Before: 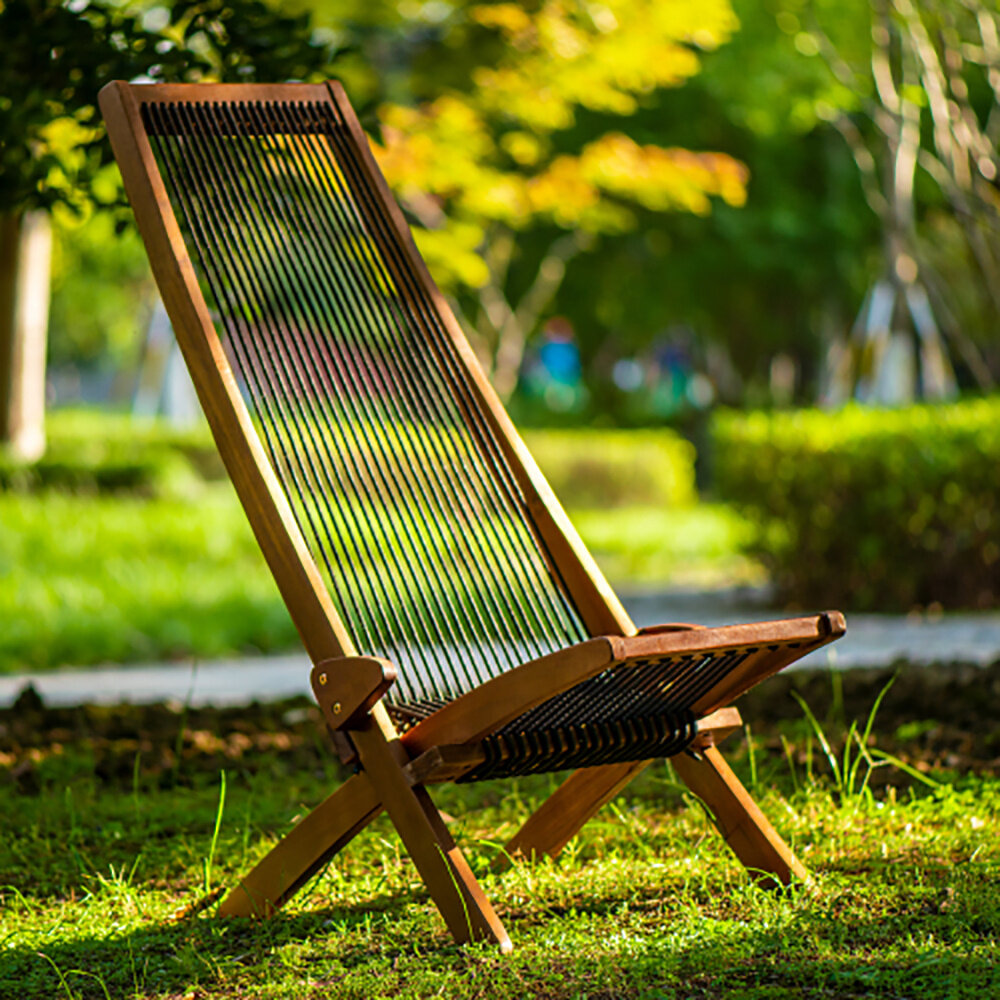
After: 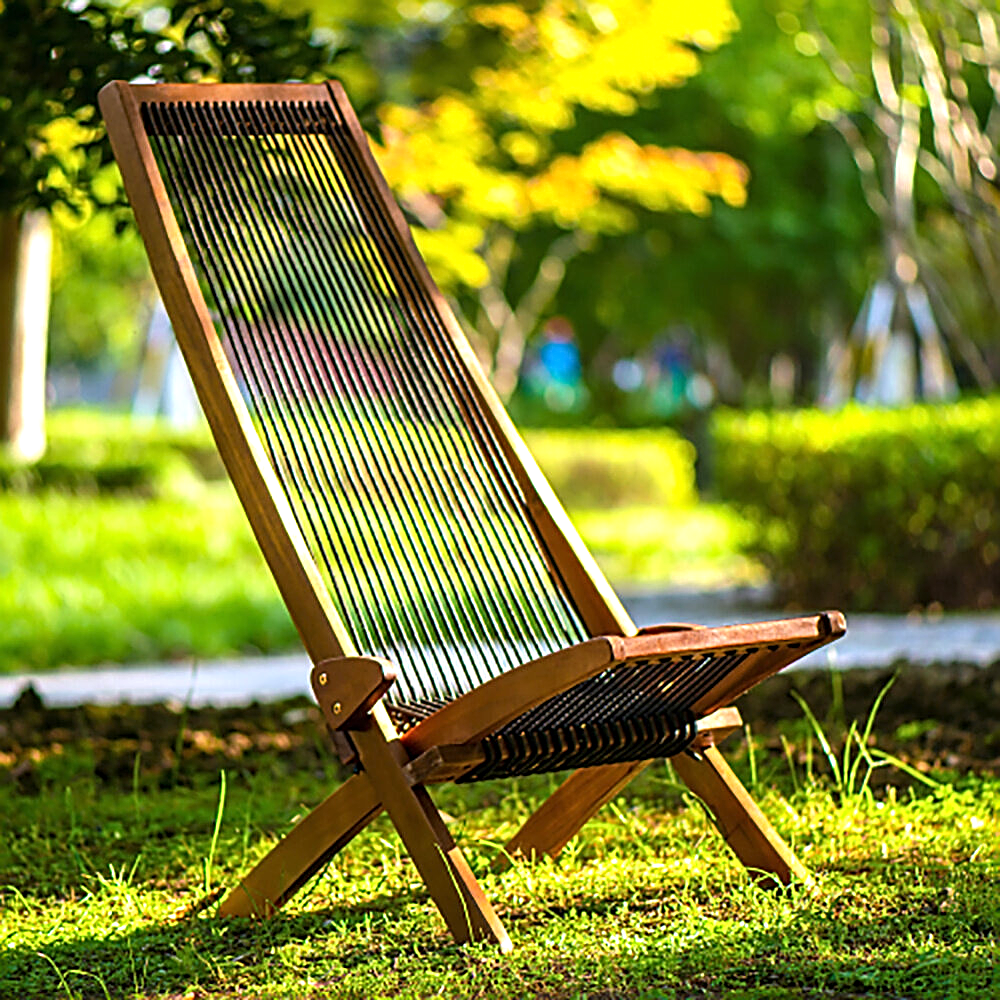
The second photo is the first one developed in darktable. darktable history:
exposure: exposure 0.6 EV, compensate highlight preservation false
white balance: red 1.004, blue 1.096
sharpen: radius 2.531, amount 0.628
